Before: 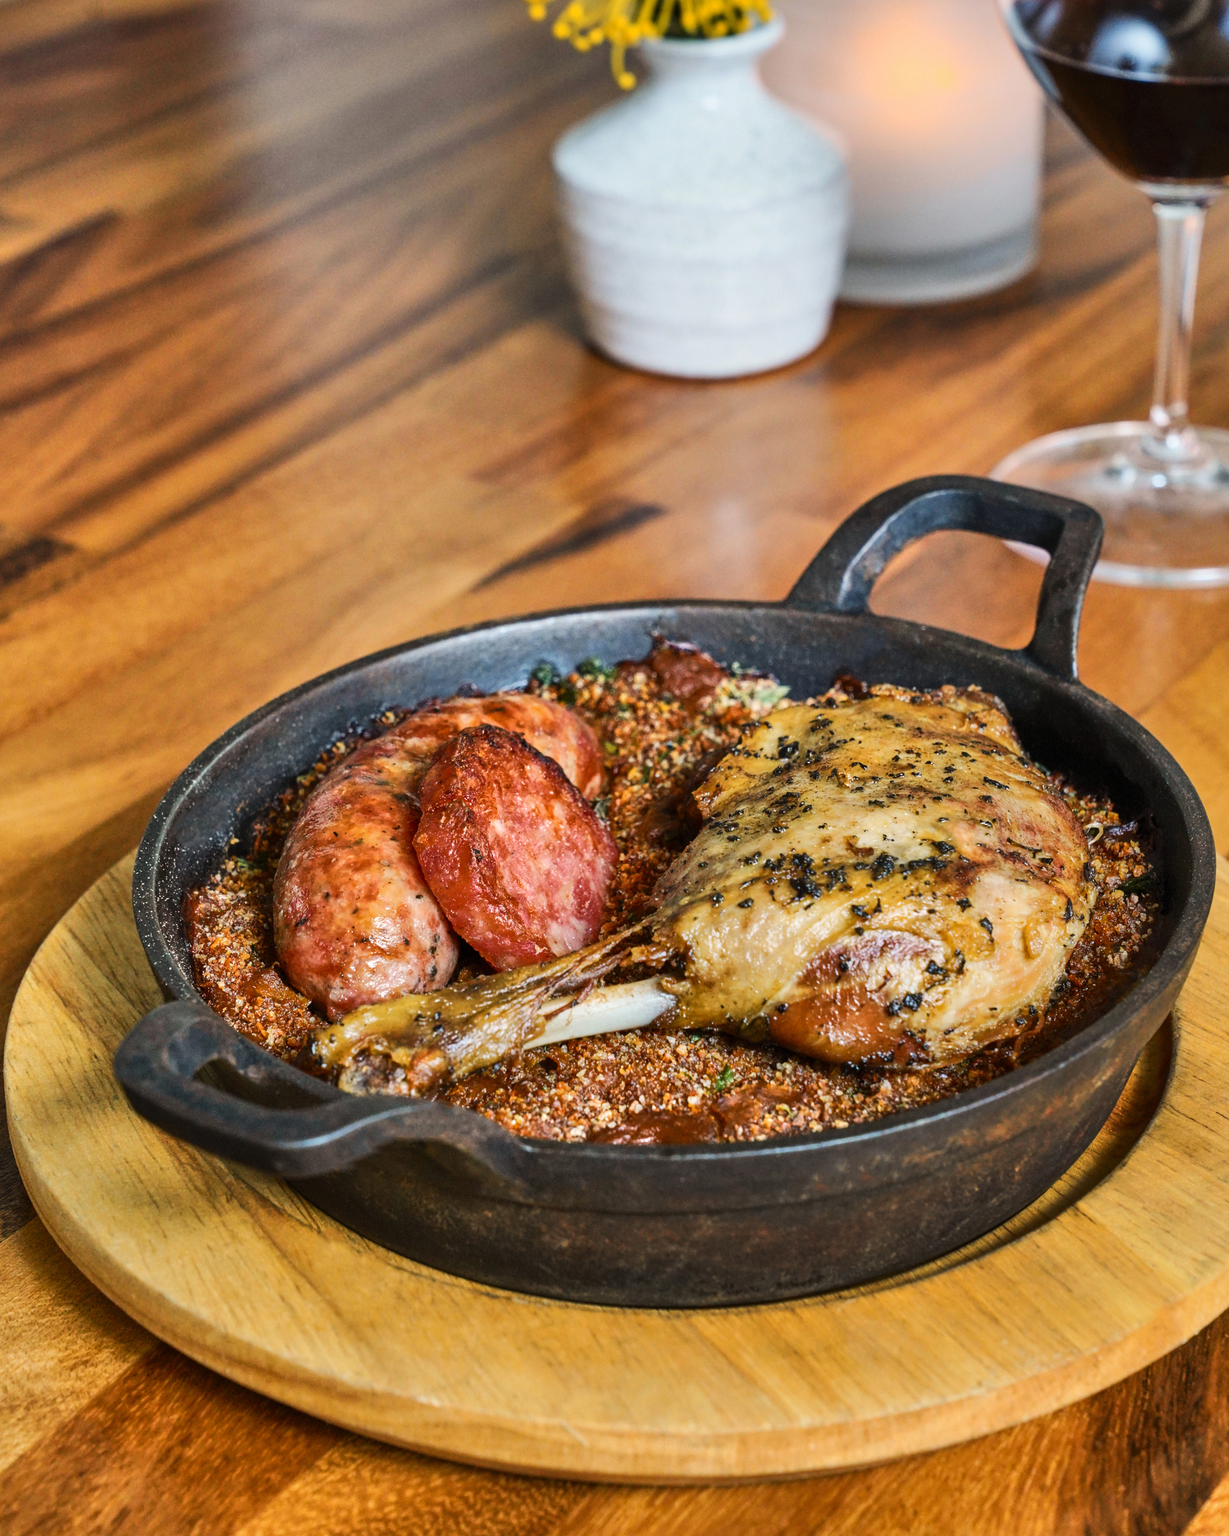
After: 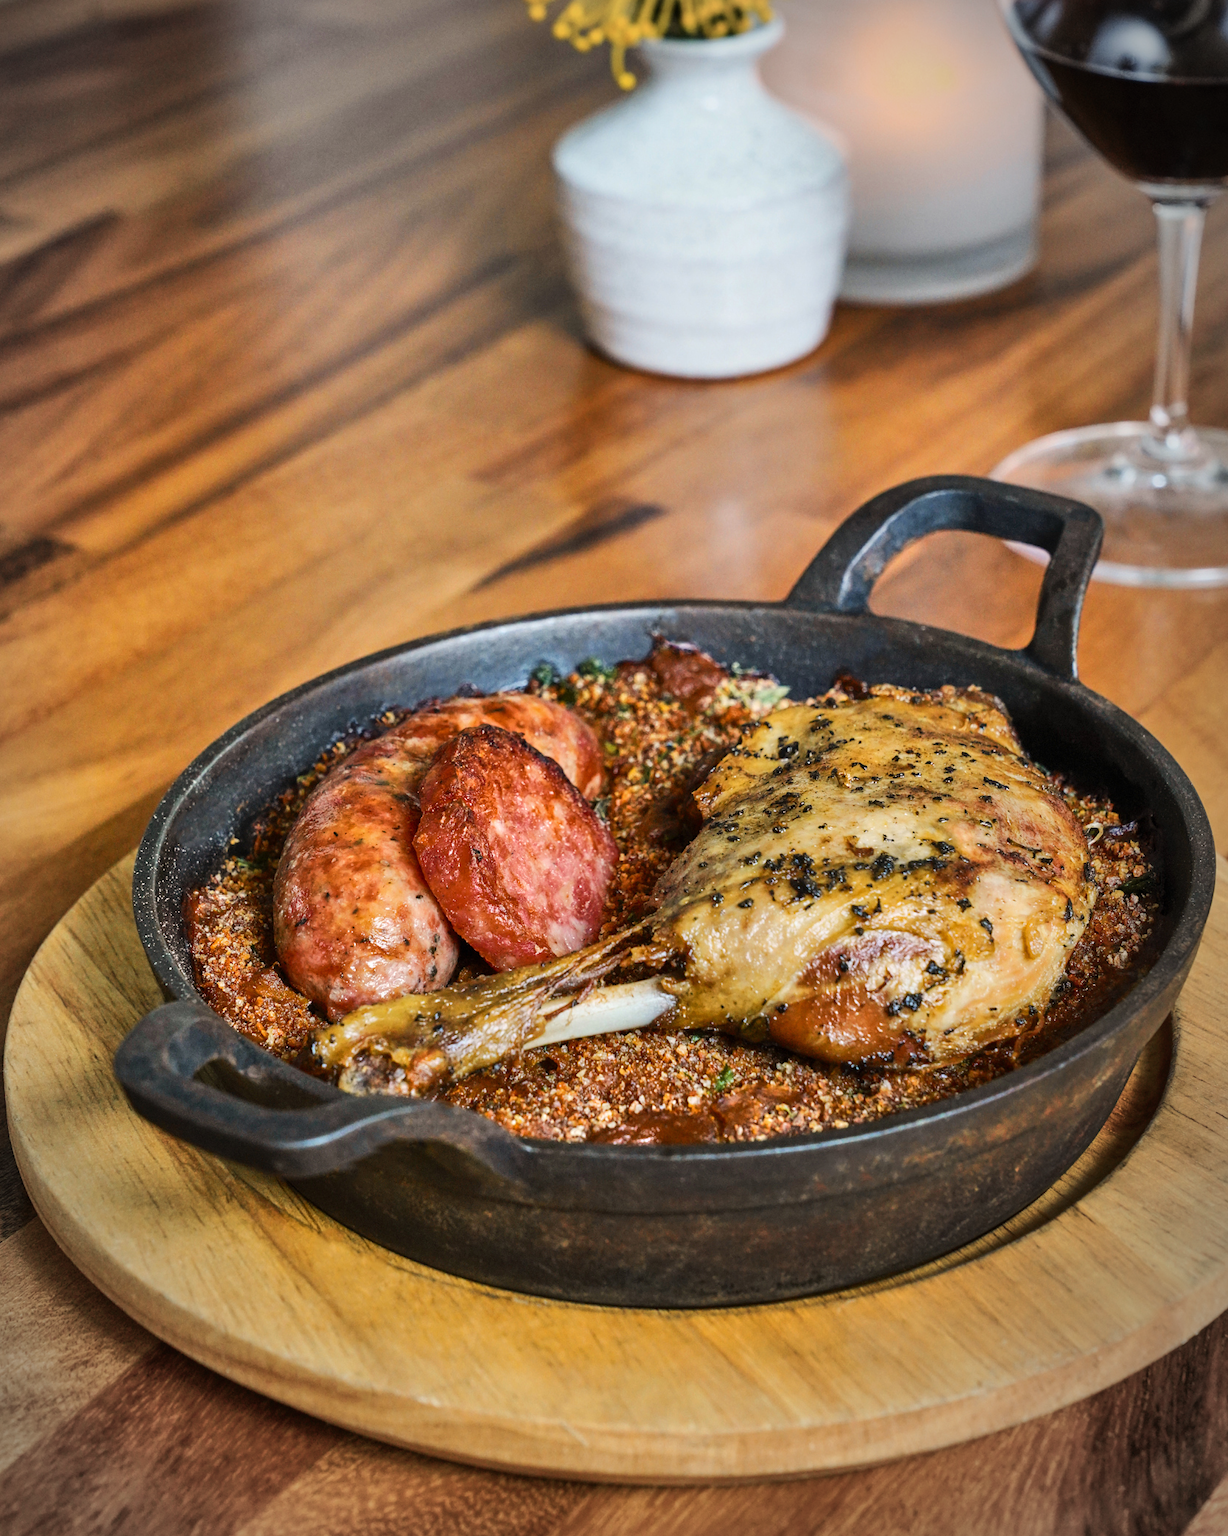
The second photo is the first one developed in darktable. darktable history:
vignetting: center (-0.033, -0.044), automatic ratio true
